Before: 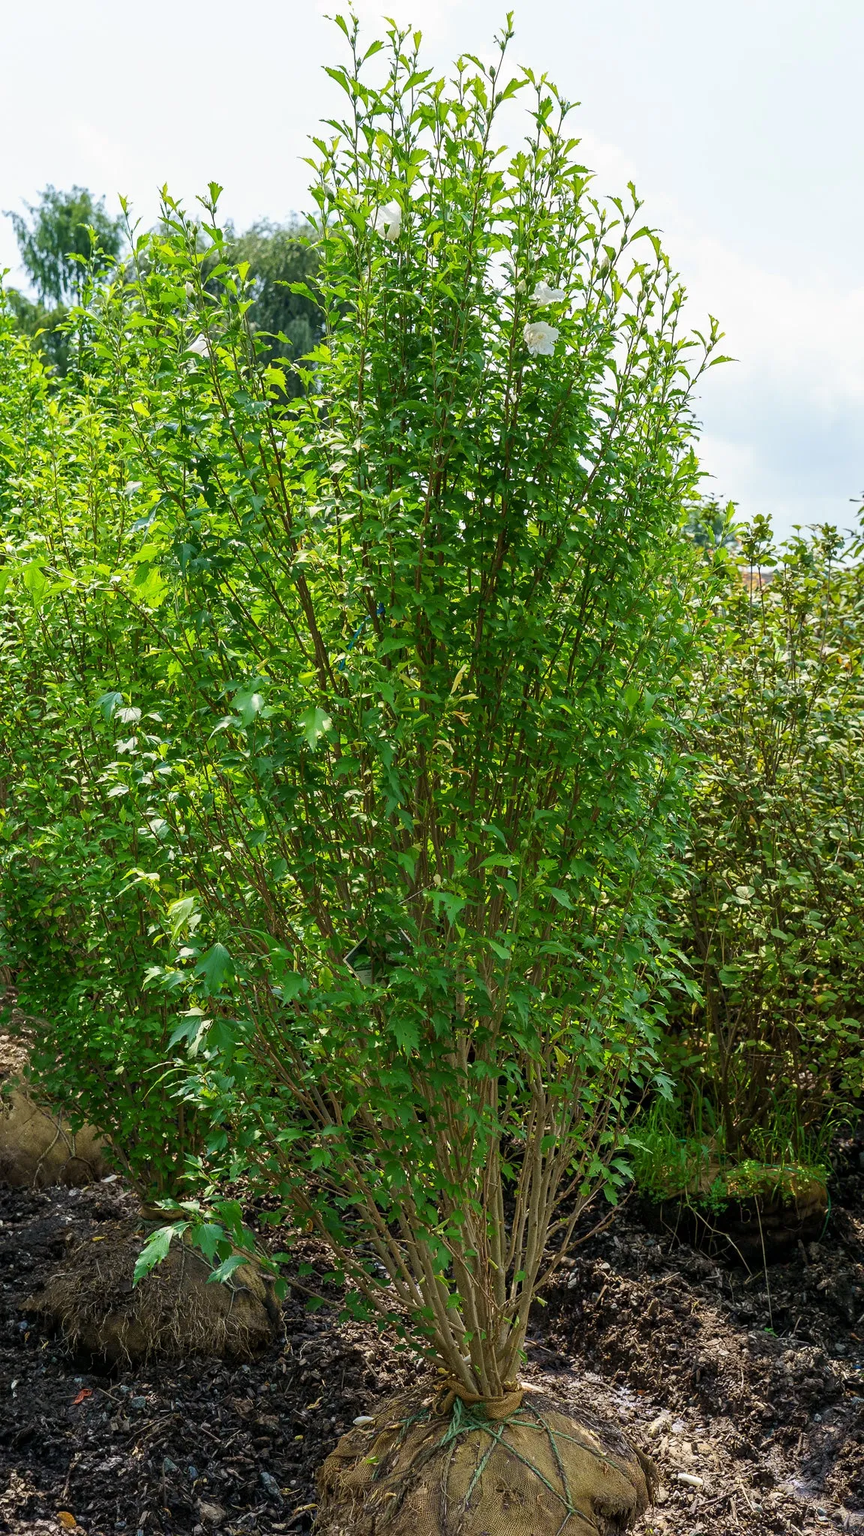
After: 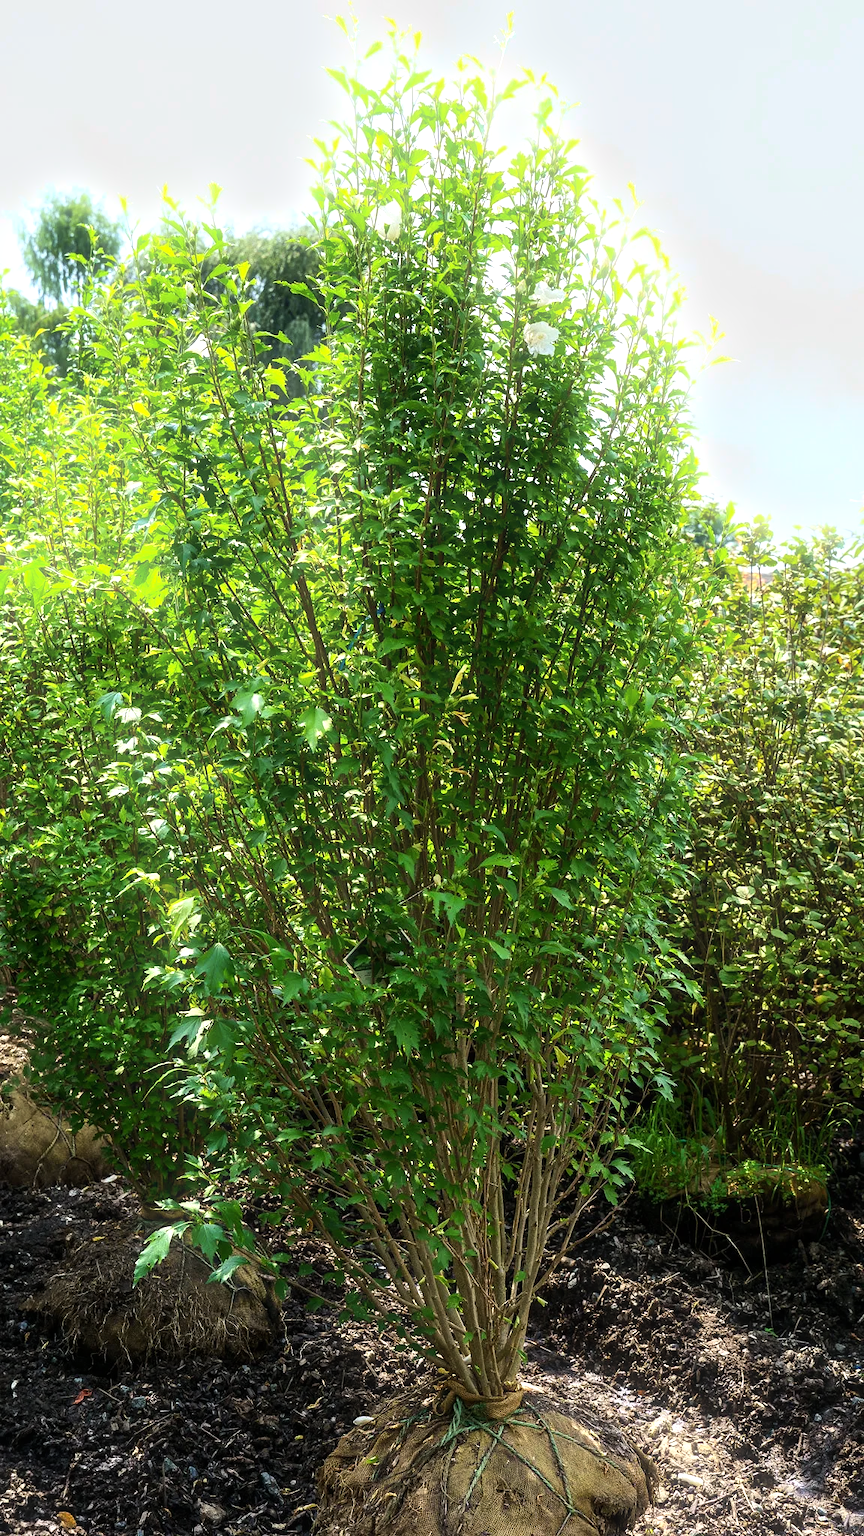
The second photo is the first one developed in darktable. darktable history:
tone equalizer: -8 EV -0.75 EV, -7 EV -0.7 EV, -6 EV -0.6 EV, -5 EV -0.4 EV, -3 EV 0.4 EV, -2 EV 0.6 EV, -1 EV 0.7 EV, +0 EV 0.75 EV, edges refinement/feathering 500, mask exposure compensation -1.57 EV, preserve details no
bloom: size 5%, threshold 95%, strength 15%
